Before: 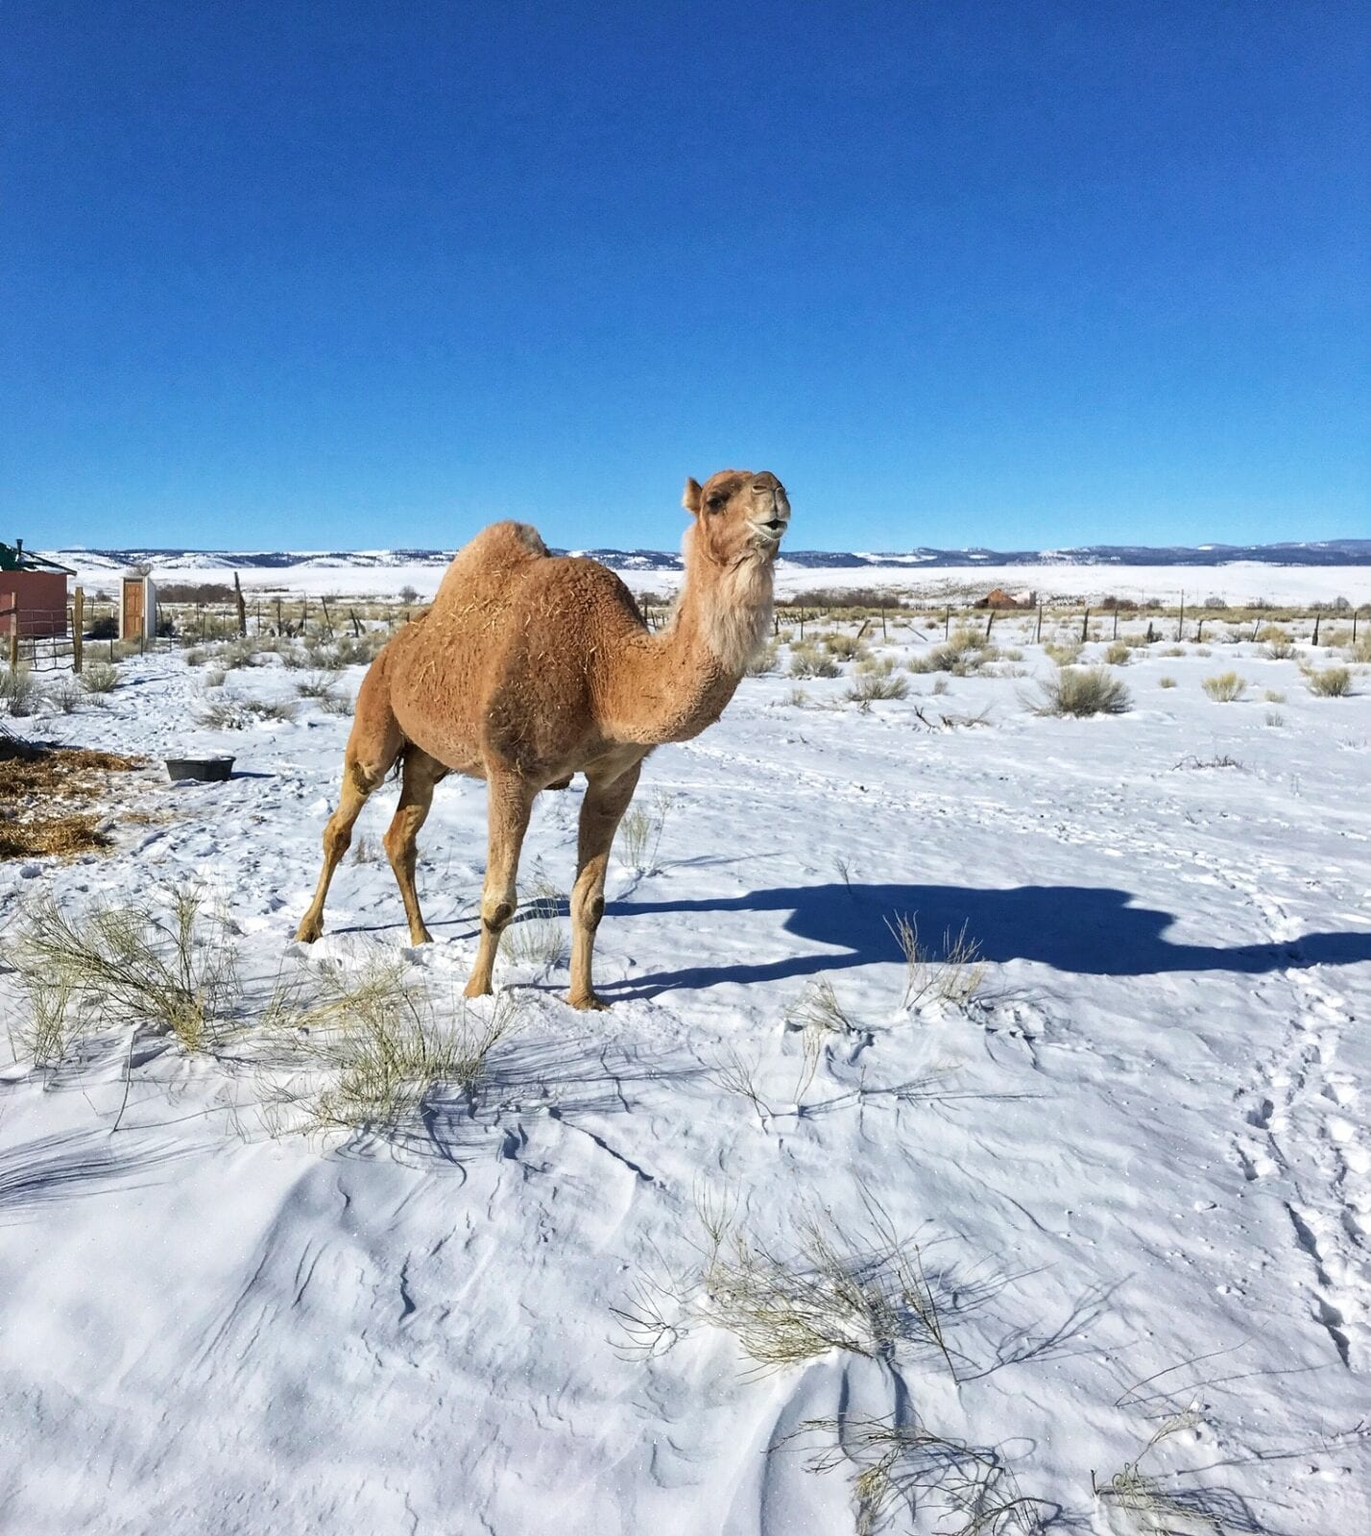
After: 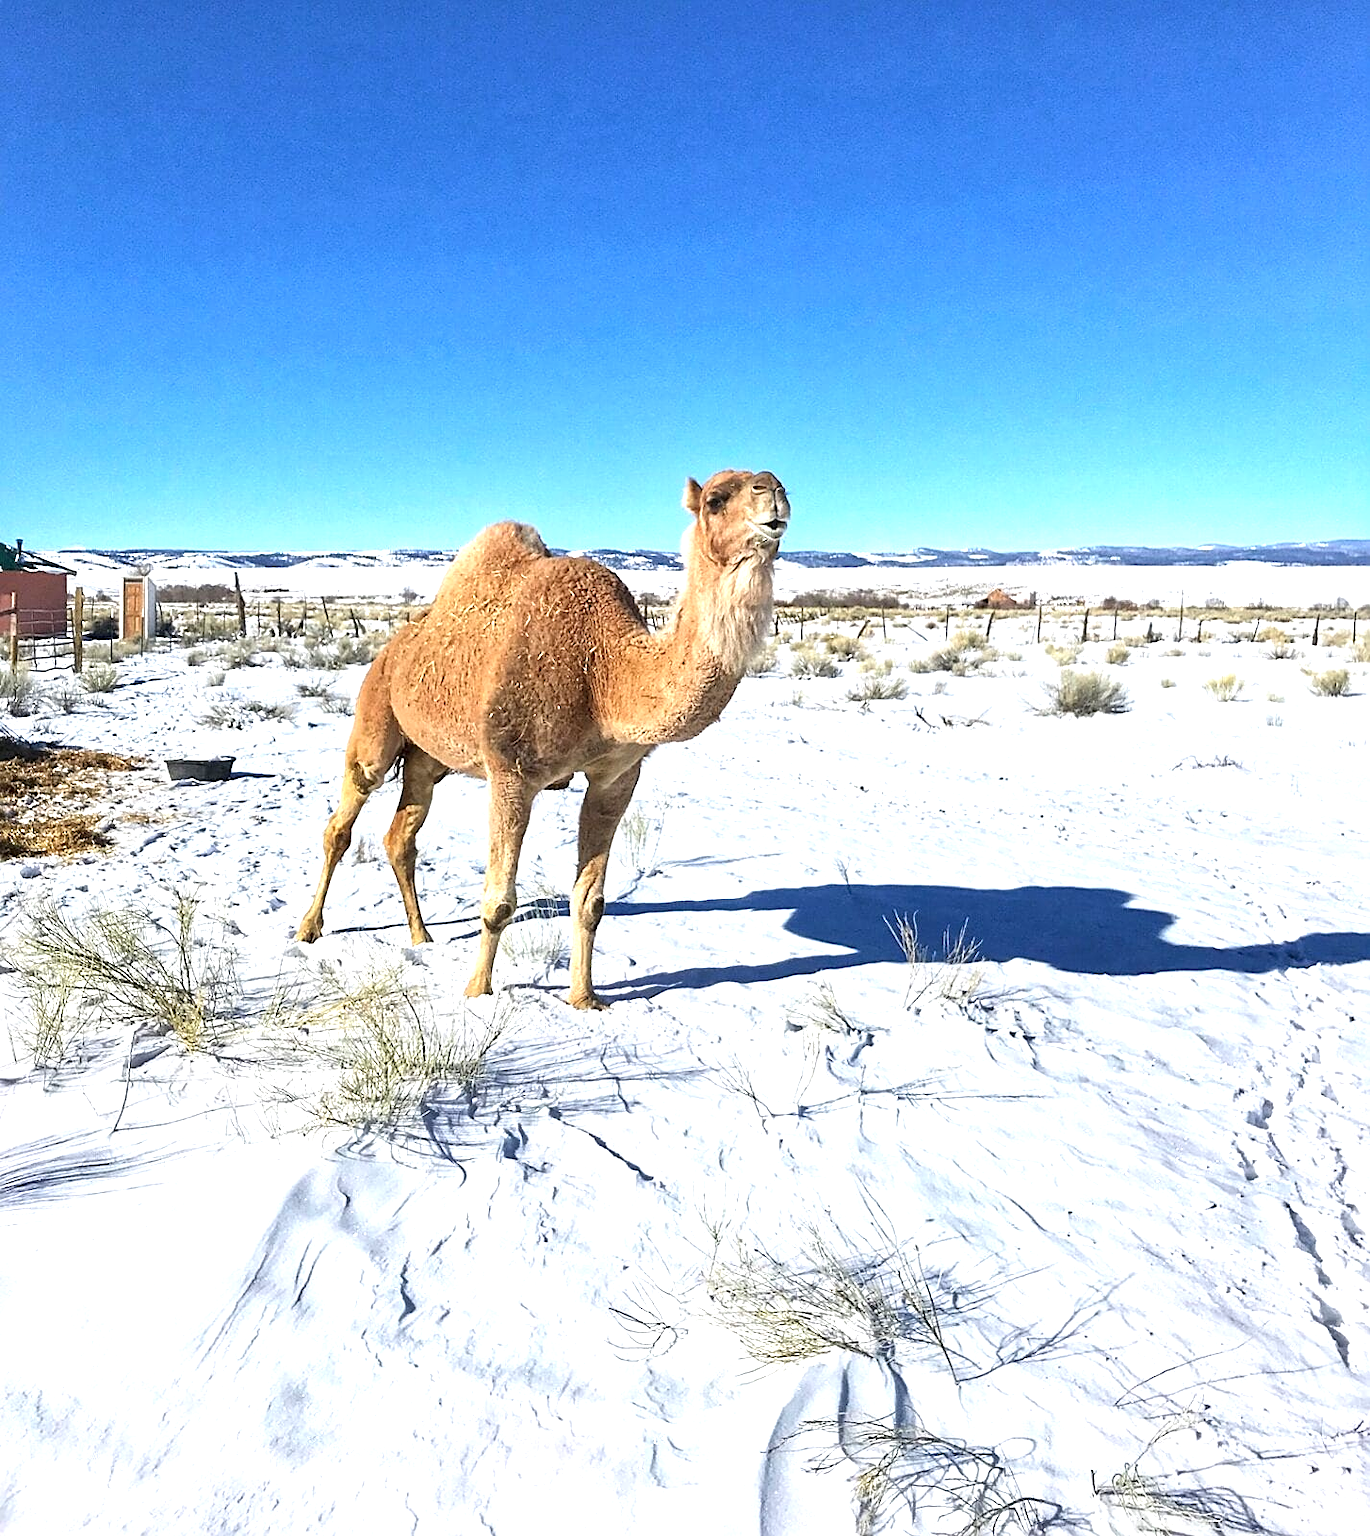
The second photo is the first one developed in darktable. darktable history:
sharpen: on, module defaults
exposure: black level correction 0, exposure 0.899 EV, compensate highlight preservation false
